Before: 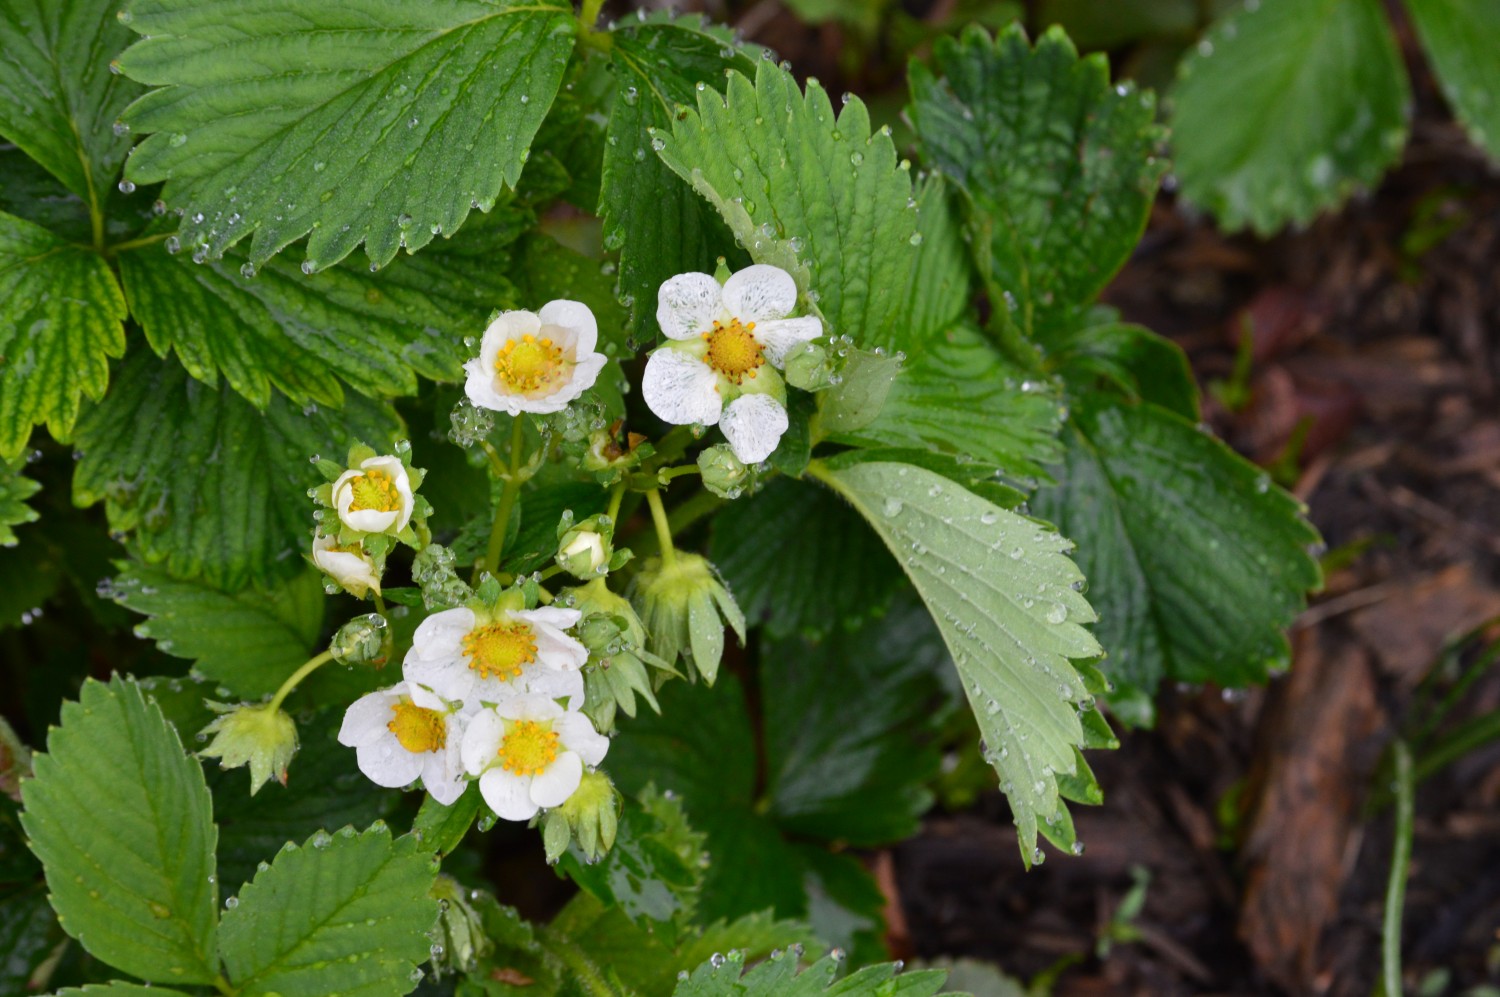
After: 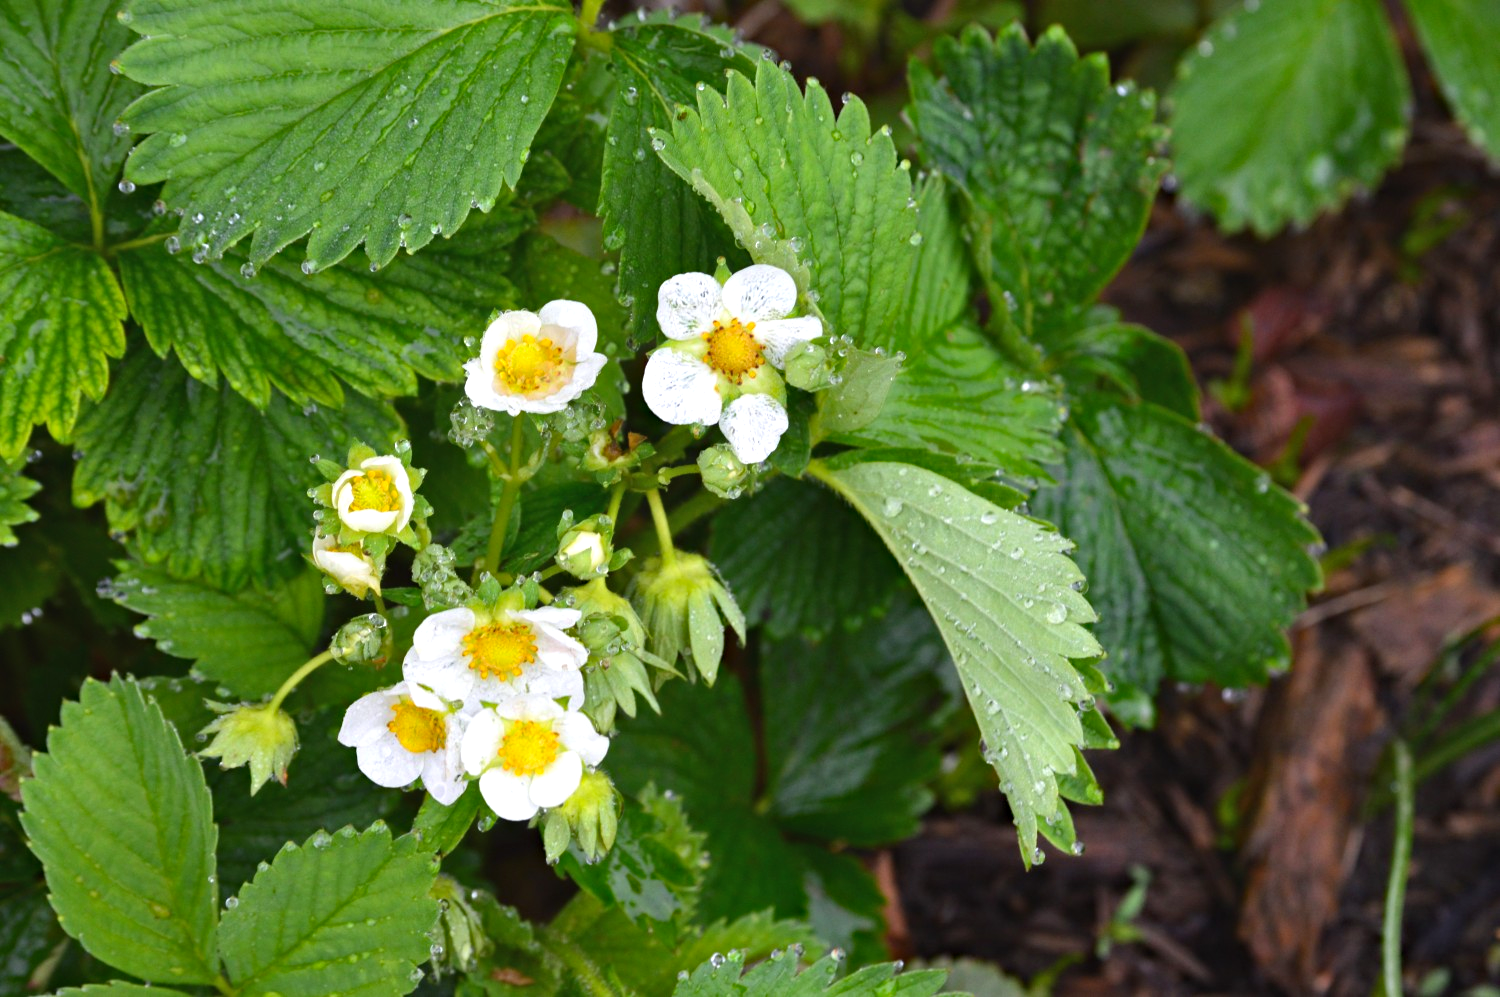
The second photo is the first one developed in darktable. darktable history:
white balance: red 0.986, blue 1.01
haze removal: strength 0.29, distance 0.25, compatibility mode true, adaptive false
exposure: black level correction -0.002, exposure 0.54 EV, compensate highlight preservation false
color balance: contrast fulcrum 17.78%
